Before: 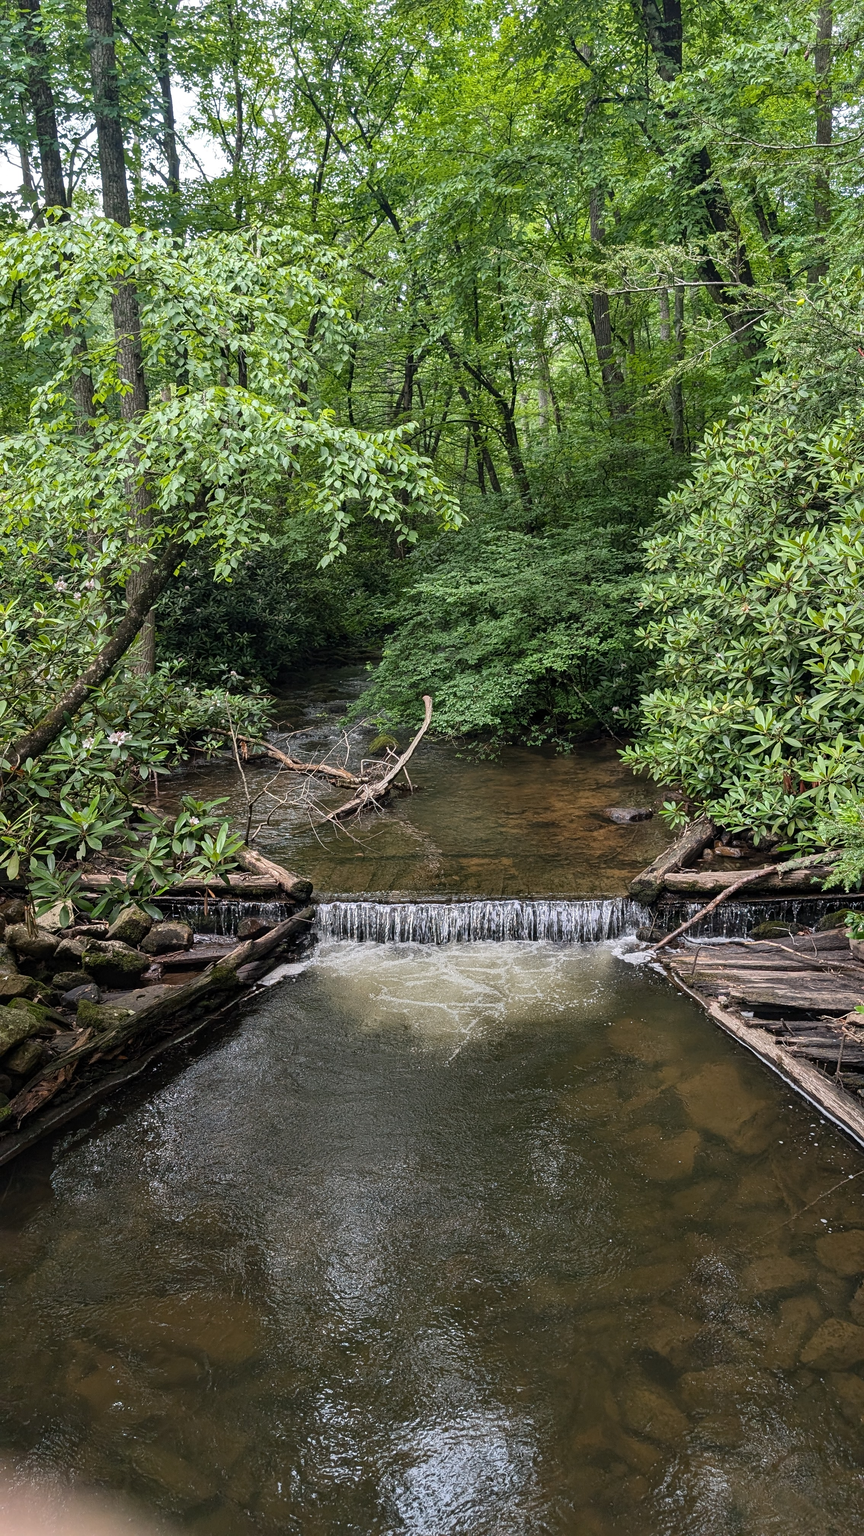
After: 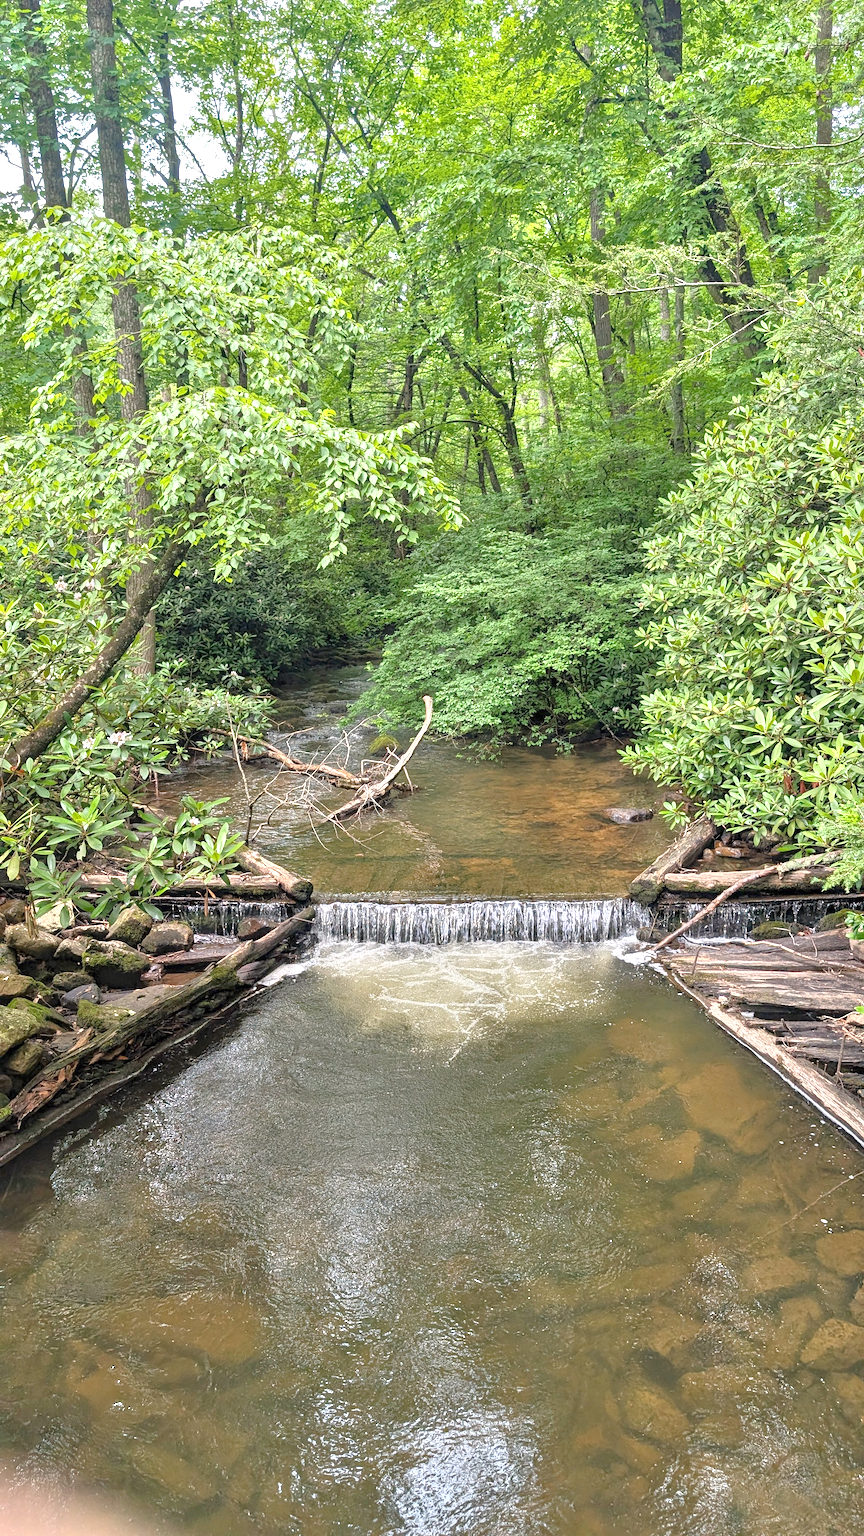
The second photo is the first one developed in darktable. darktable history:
tone equalizer: -8 EV 2 EV, -7 EV 2 EV, -6 EV 2 EV, -5 EV 2 EV, -4 EV 2 EV, -3 EV 1.5 EV, -2 EV 1 EV, -1 EV 0.5 EV
color calibration: x 0.342, y 0.356, temperature 5122 K
exposure: exposure 0.485 EV, compensate highlight preservation false
